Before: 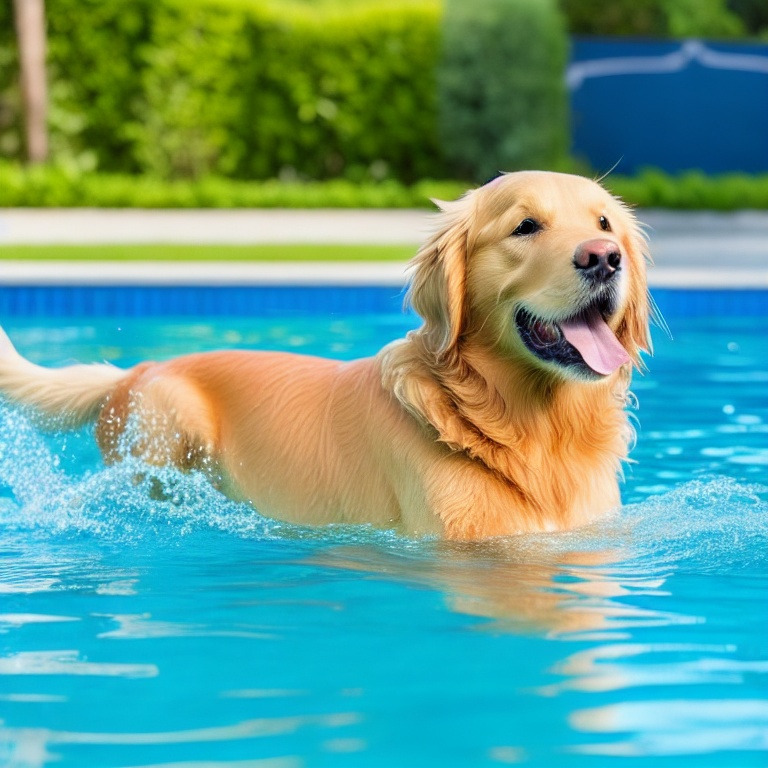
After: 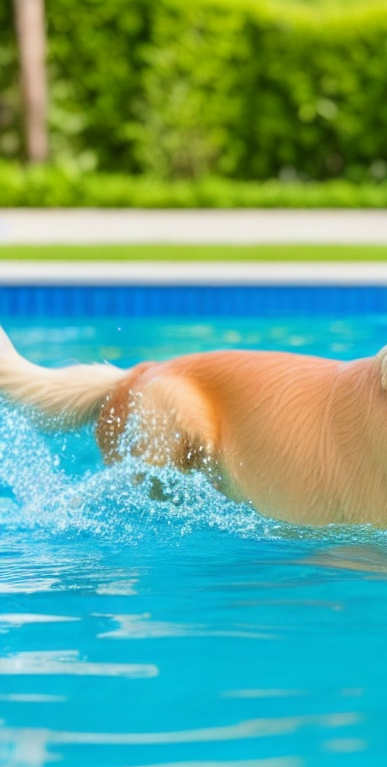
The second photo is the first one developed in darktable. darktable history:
crop and rotate: left 0.01%, top 0%, right 49.597%
